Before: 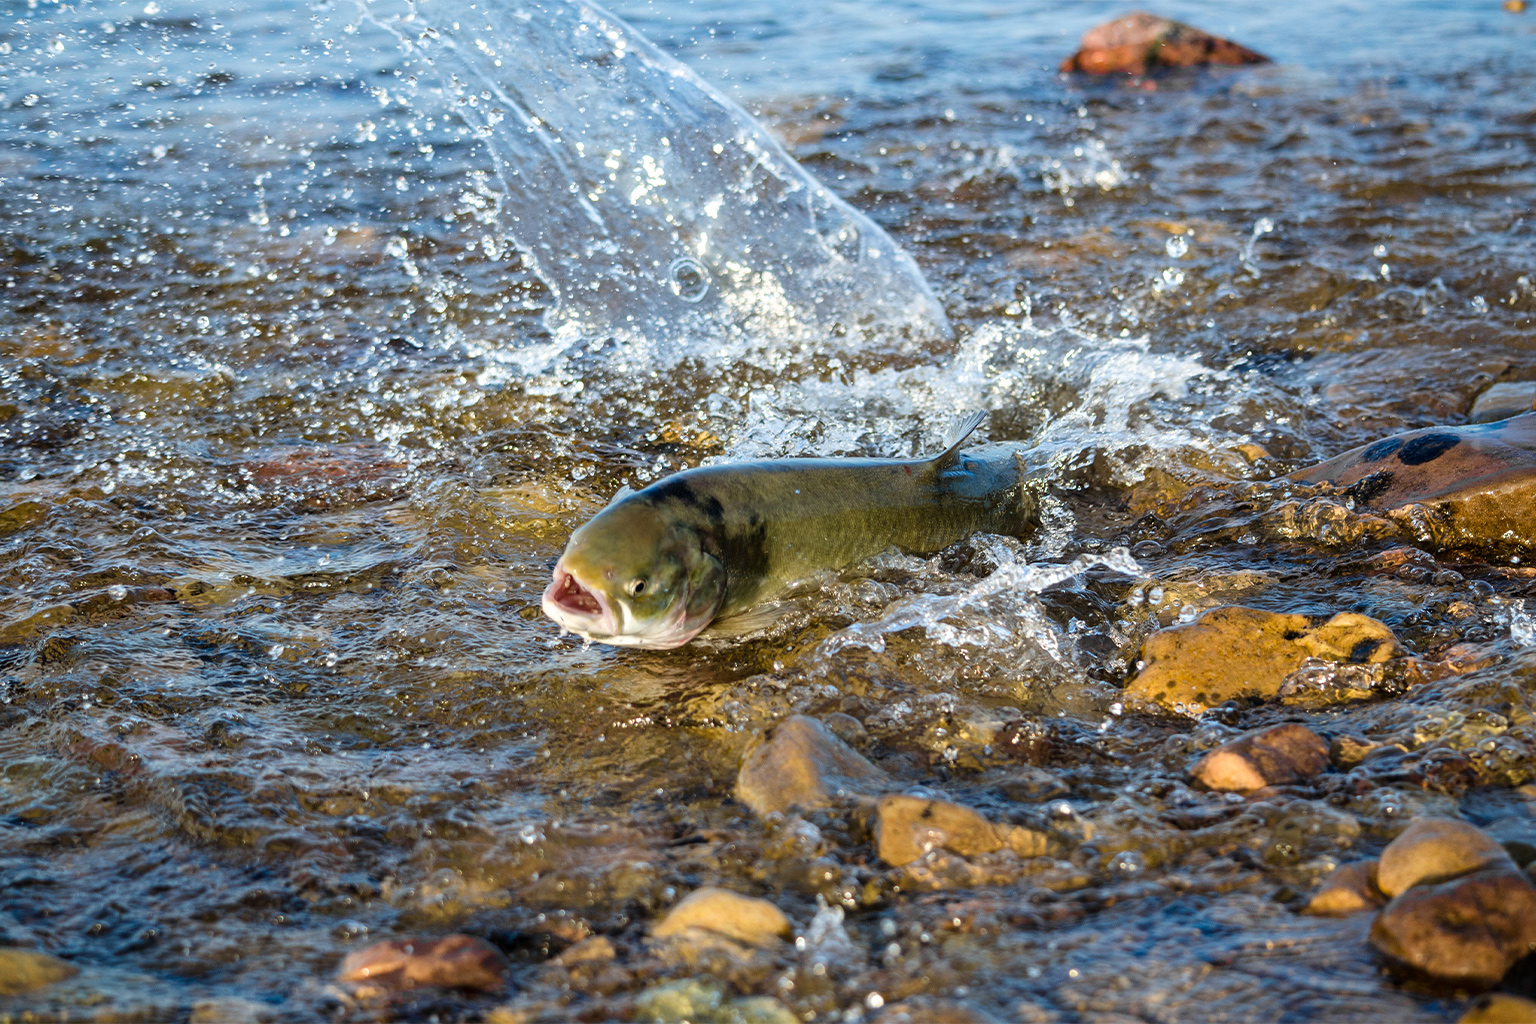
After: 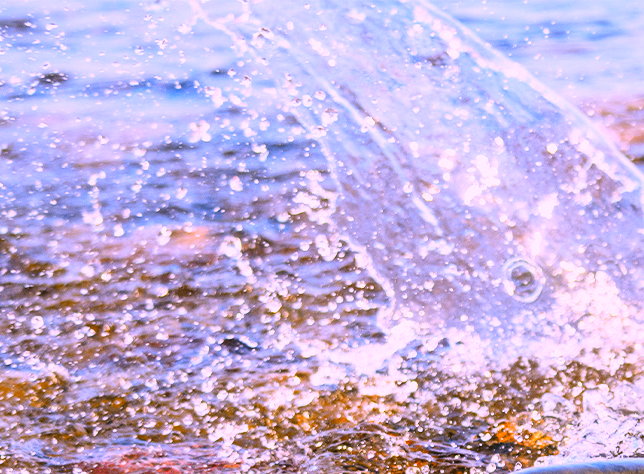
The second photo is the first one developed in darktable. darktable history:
color zones: curves: ch1 [(0.239, 0.552) (0.75, 0.5)]; ch2 [(0.25, 0.462) (0.749, 0.457)], mix 25.94%
contrast brightness saturation: contrast 0.2, brightness 0.2, saturation 0.8
white balance: red 0.871, blue 1.249
crop and rotate: left 10.817%, top 0.062%, right 47.194%, bottom 53.626%
vibrance: vibrance 67%
exposure: exposure 0.2 EV, compensate highlight preservation false
color correction: highlights a* 40, highlights b* 40, saturation 0.69
